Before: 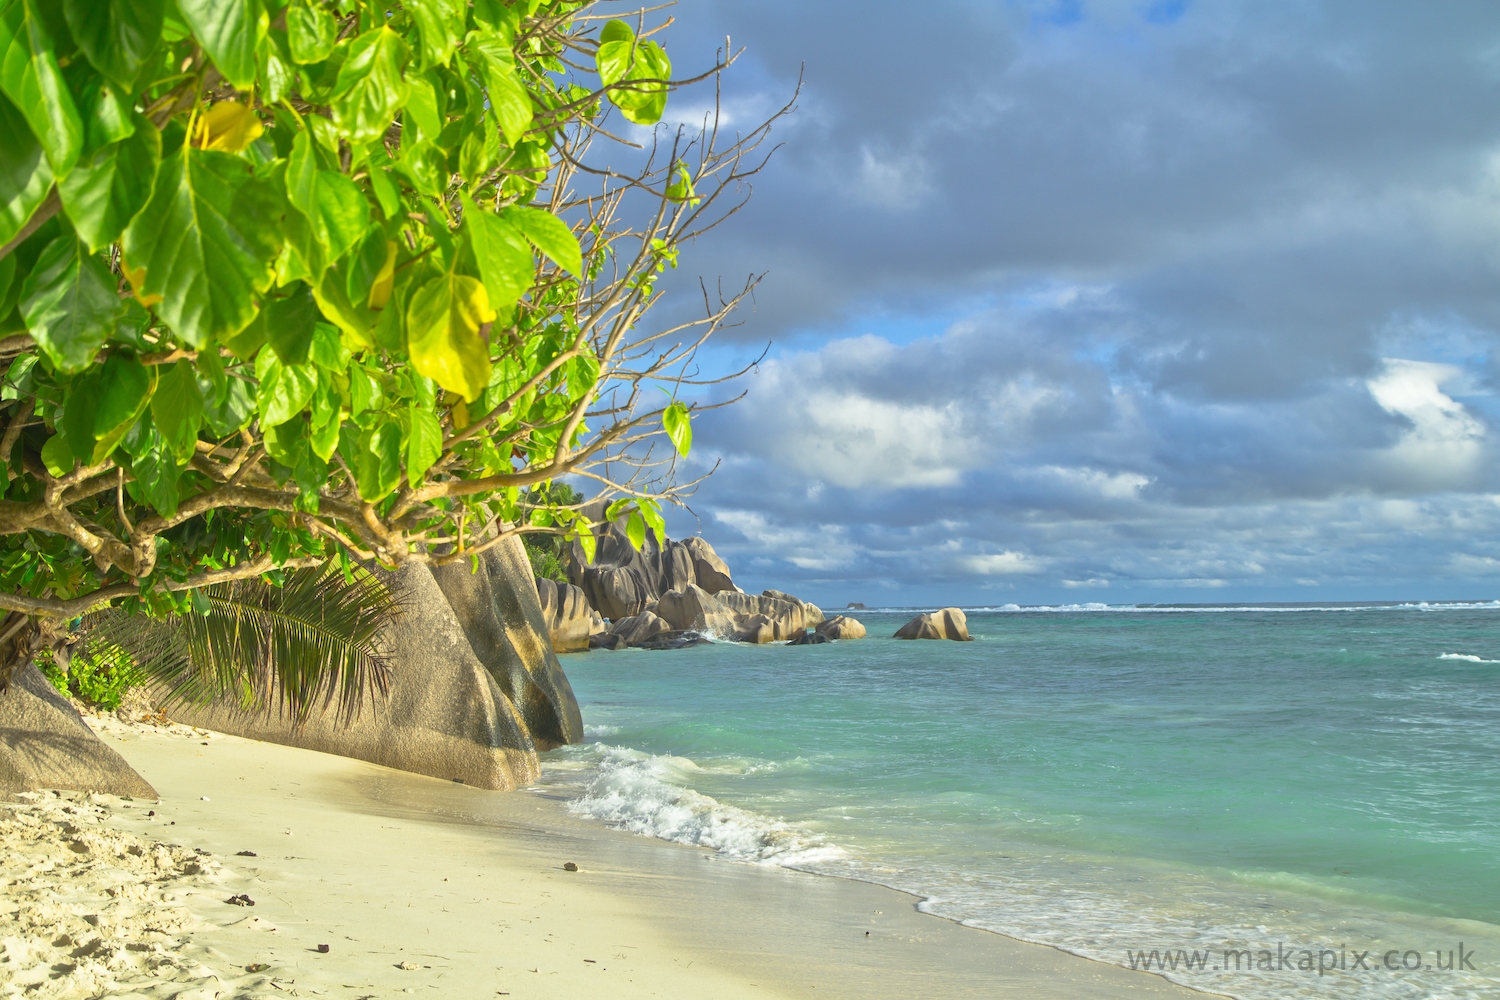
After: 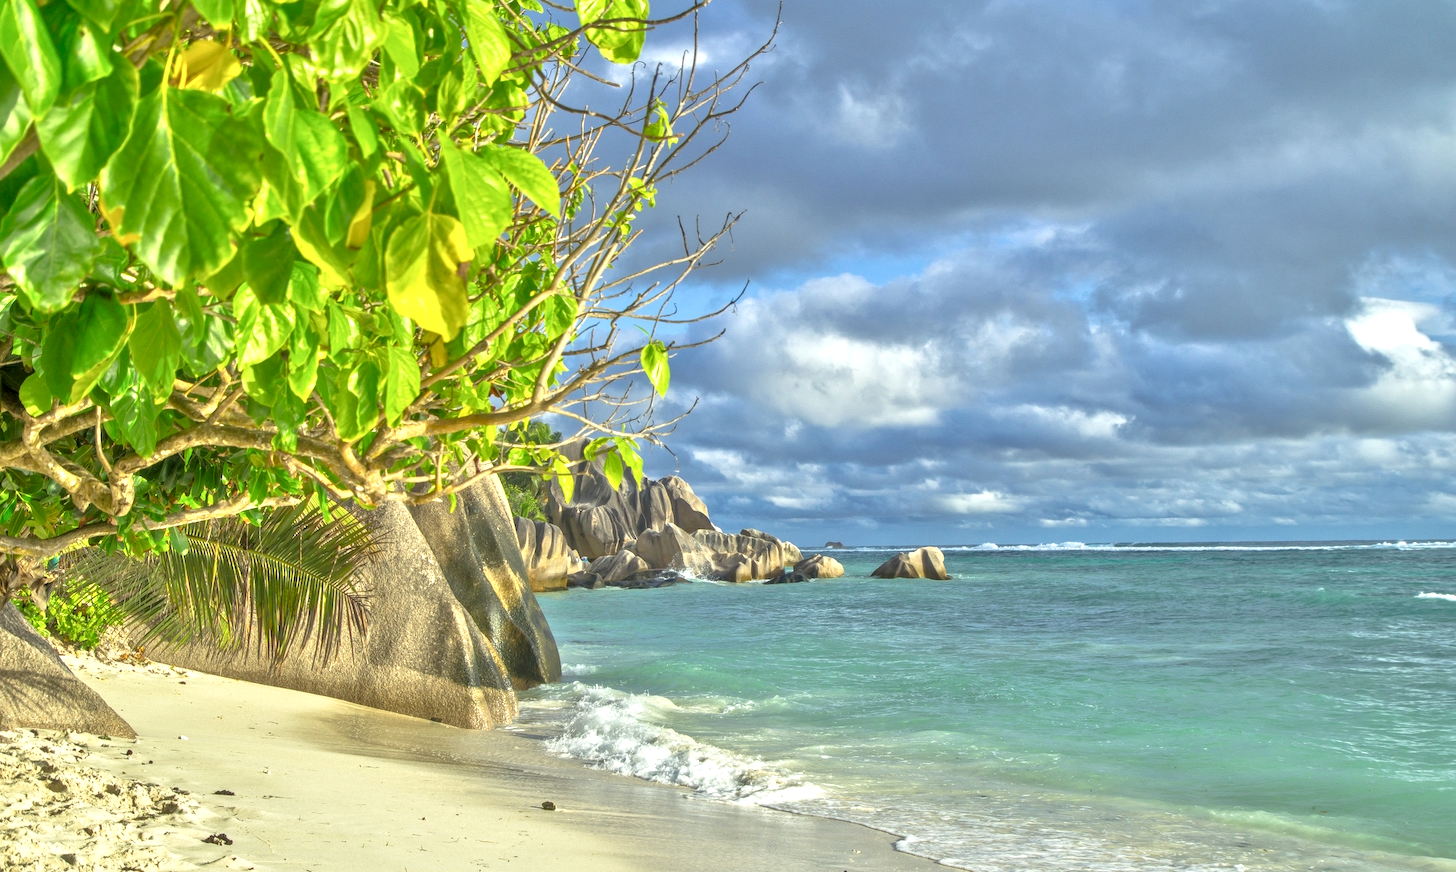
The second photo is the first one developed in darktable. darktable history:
local contrast: detail 150%
tone equalizer: -7 EV 0.15 EV, -6 EV 0.6 EV, -5 EV 1.15 EV, -4 EV 1.33 EV, -3 EV 1.15 EV, -2 EV 0.6 EV, -1 EV 0.15 EV, mask exposure compensation -0.5 EV
crop: left 1.507%, top 6.147%, right 1.379%, bottom 6.637%
